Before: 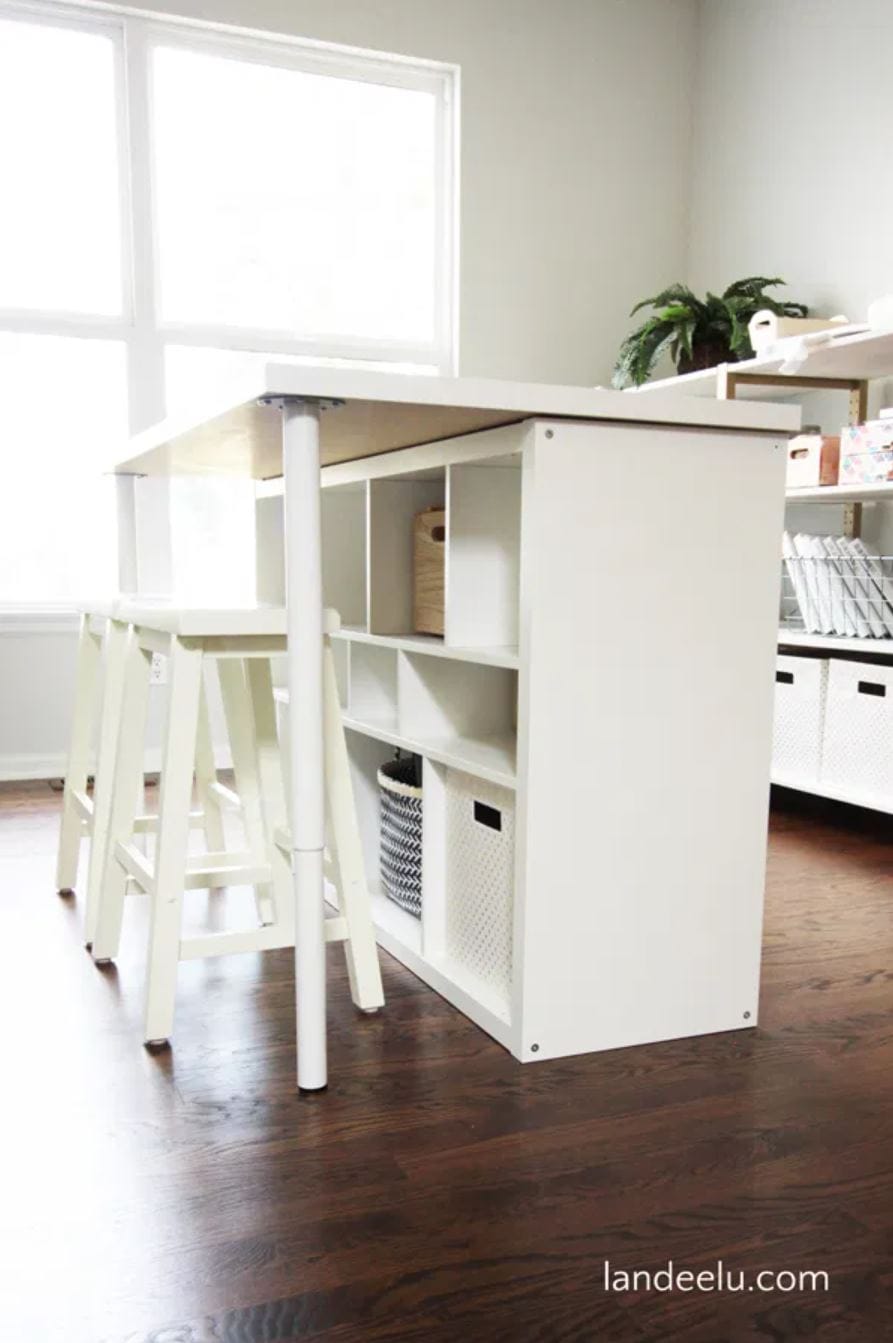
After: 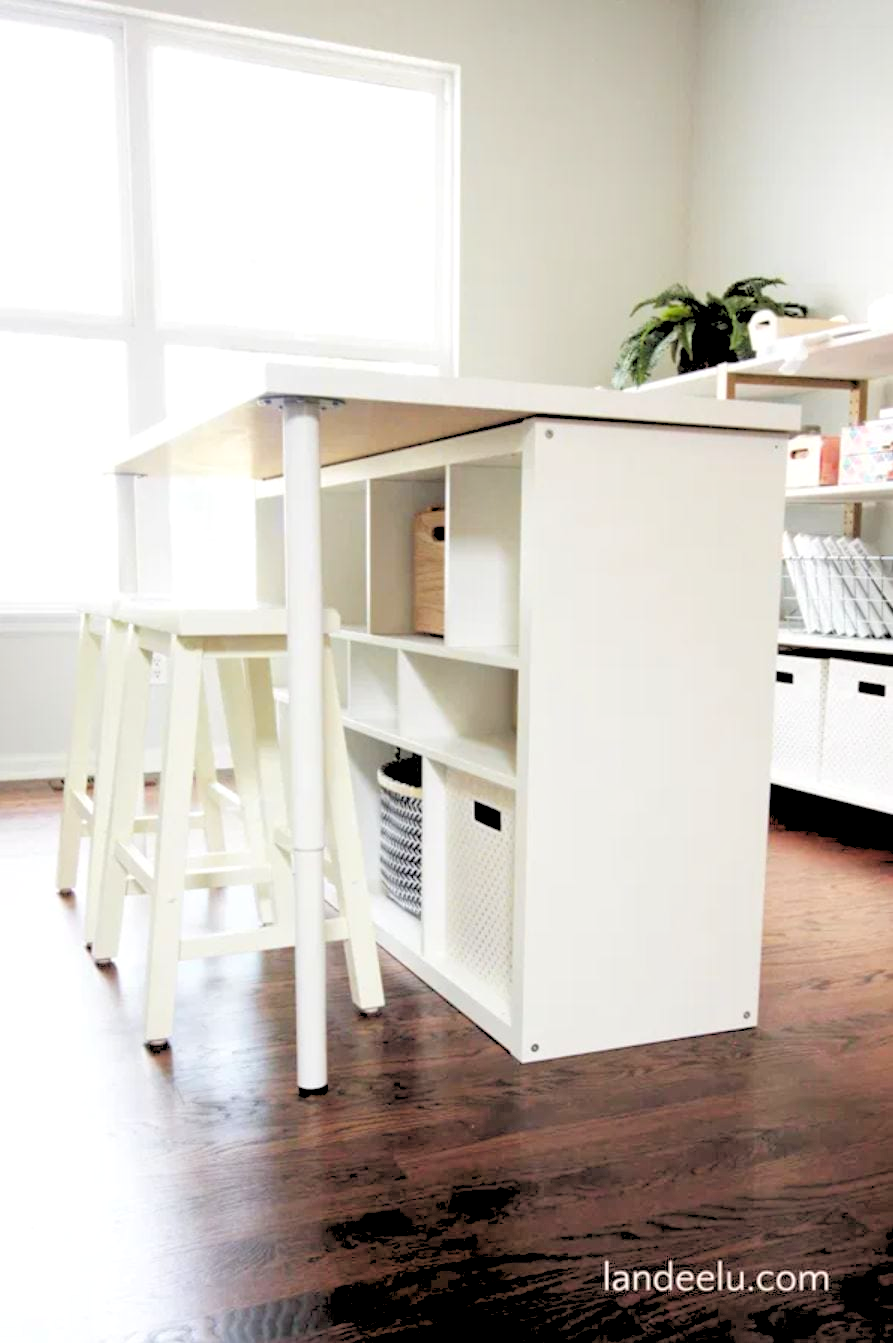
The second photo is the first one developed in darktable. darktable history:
color zones: curves: ch1 [(0.239, 0.552) (0.75, 0.5)]; ch2 [(0.25, 0.462) (0.749, 0.457)], mix 25.94%
local contrast: highlights 100%, shadows 100%, detail 120%, midtone range 0.2
rgb levels: levels [[0.027, 0.429, 0.996], [0, 0.5, 1], [0, 0.5, 1]]
